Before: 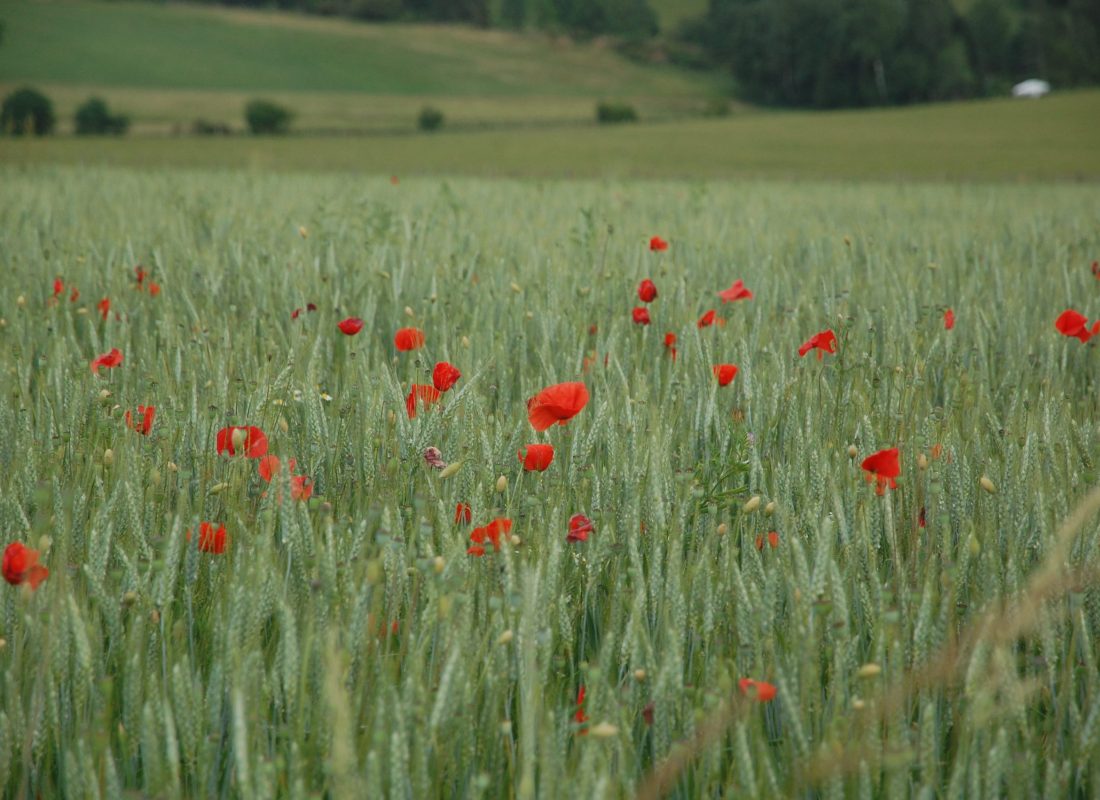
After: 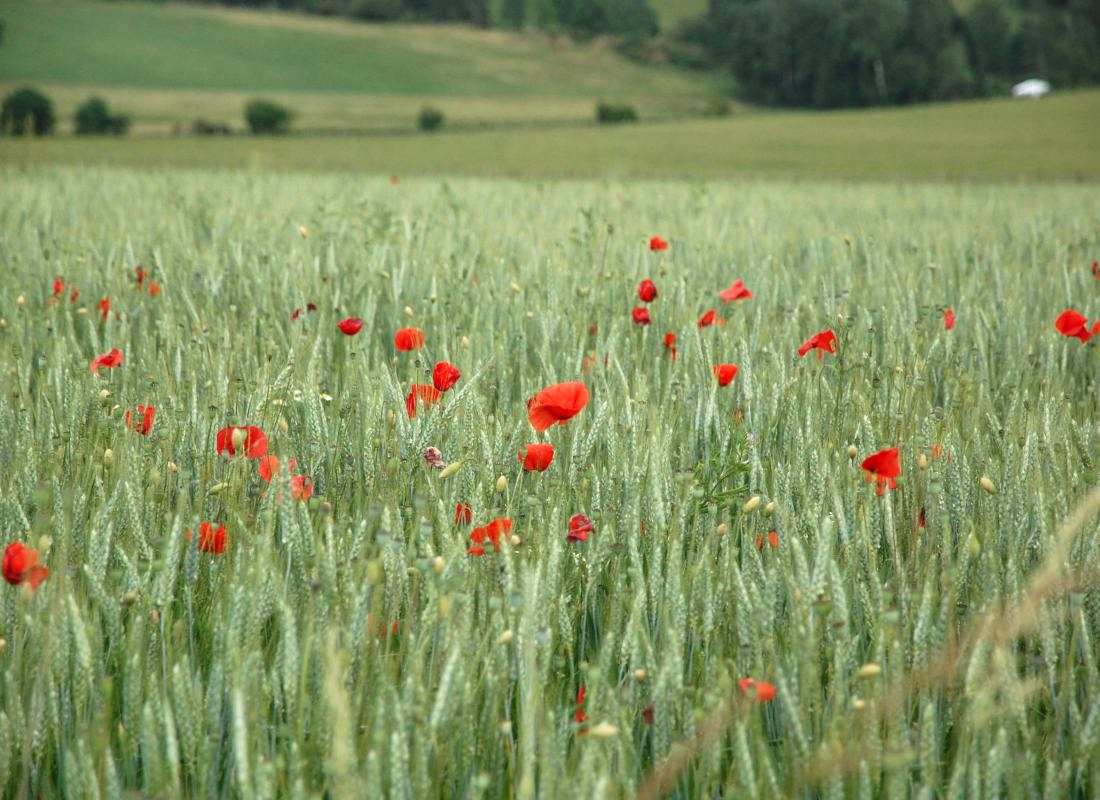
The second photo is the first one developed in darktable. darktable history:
exposure: exposure 0.657 EV, compensate highlight preservation false
local contrast: detail 130%
